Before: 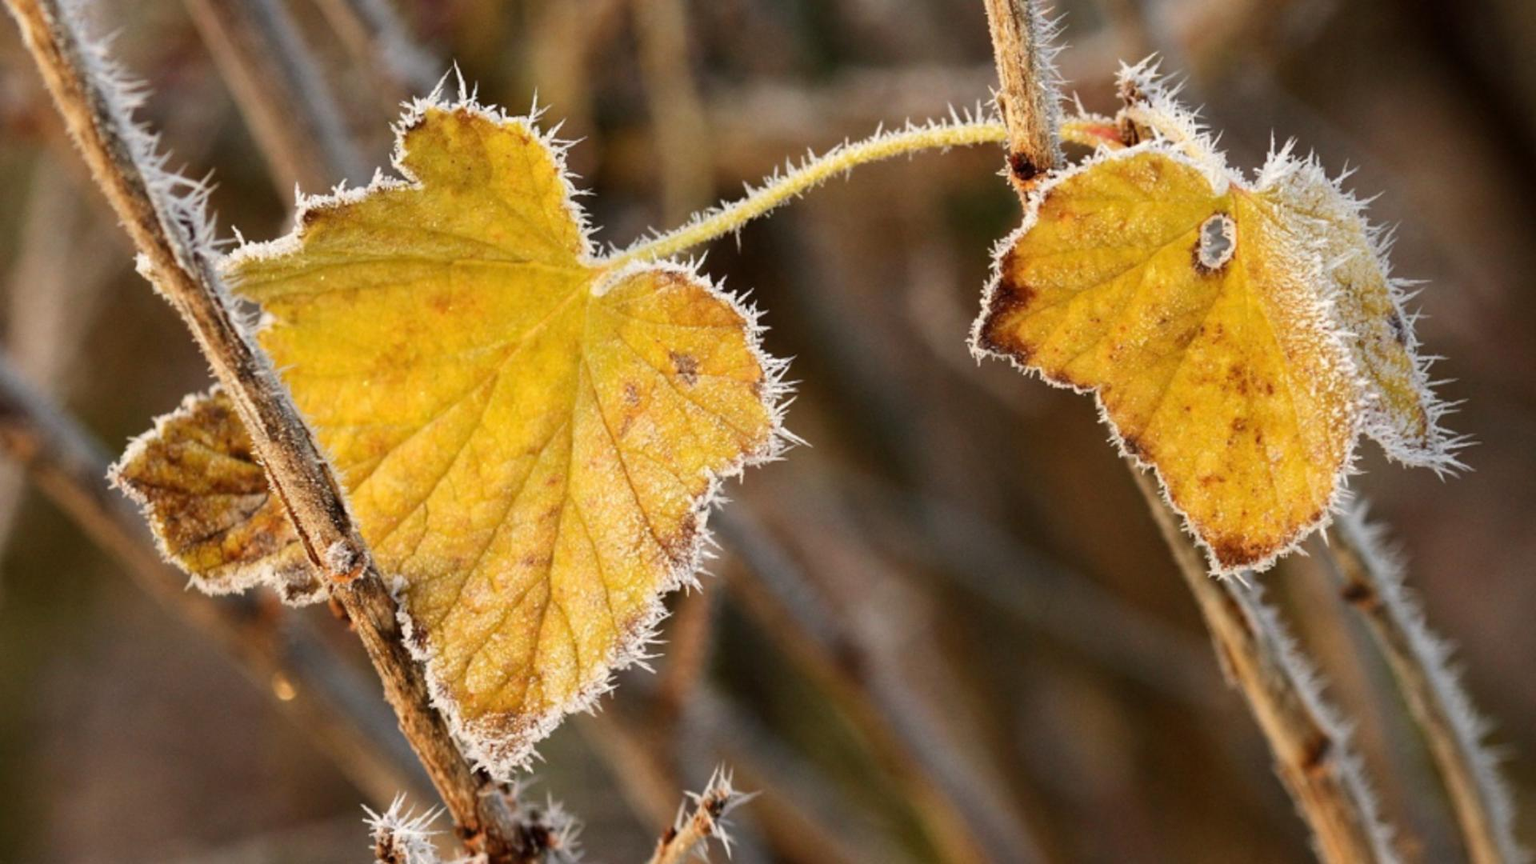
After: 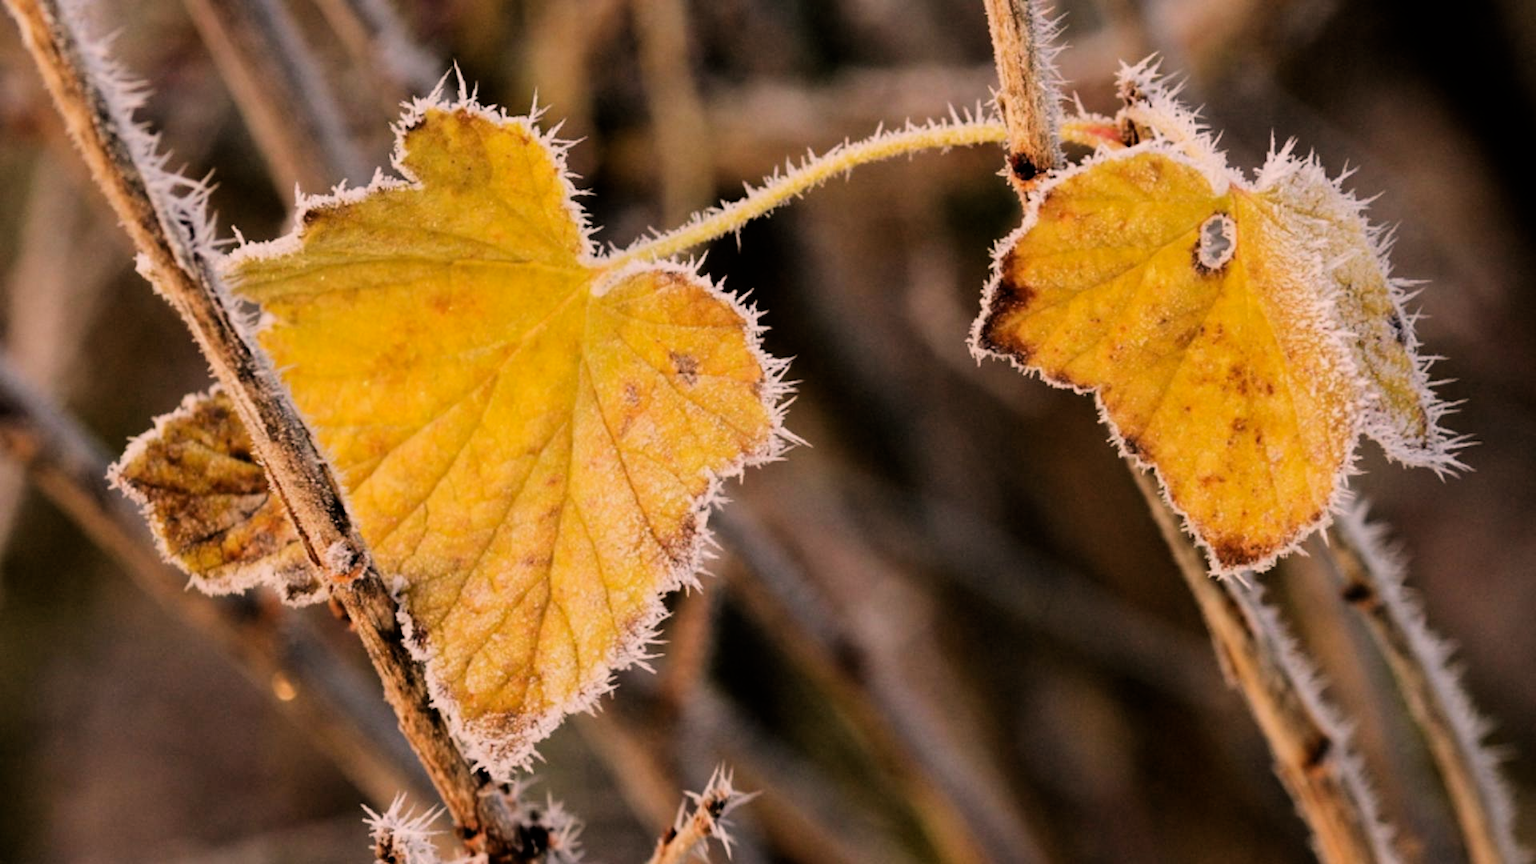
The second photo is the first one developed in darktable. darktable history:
color correction: highlights a* 12.23, highlights b* 5.41
rotate and perspective: crop left 0, crop top 0
filmic rgb: black relative exposure -5 EV, hardness 2.88, contrast 1.2
